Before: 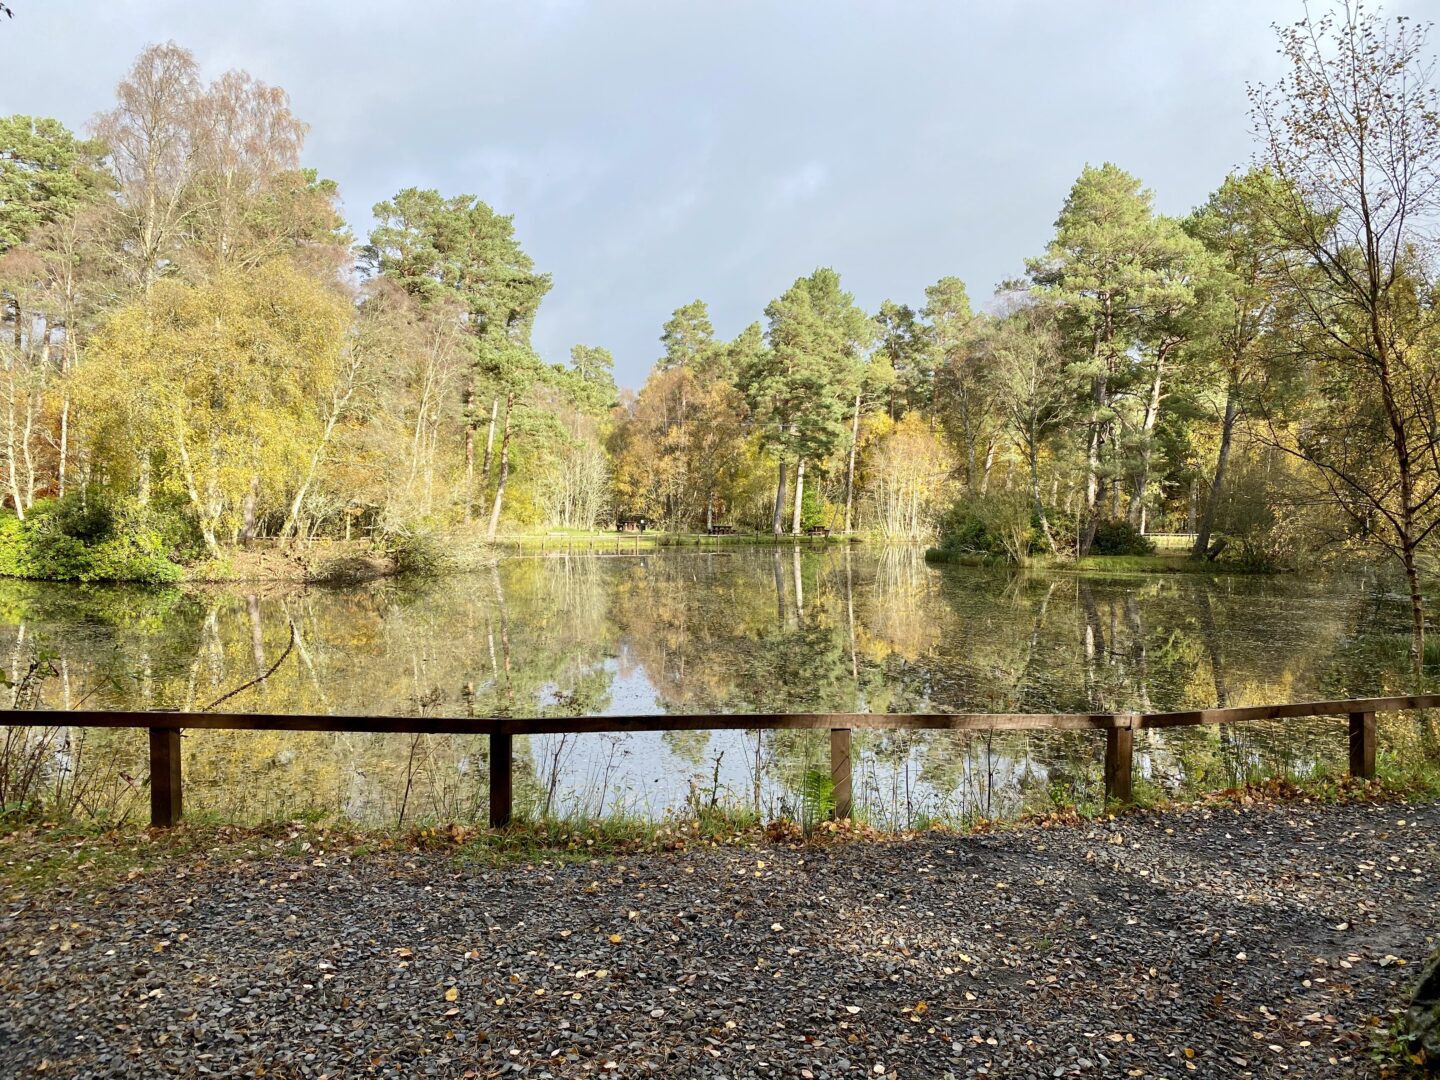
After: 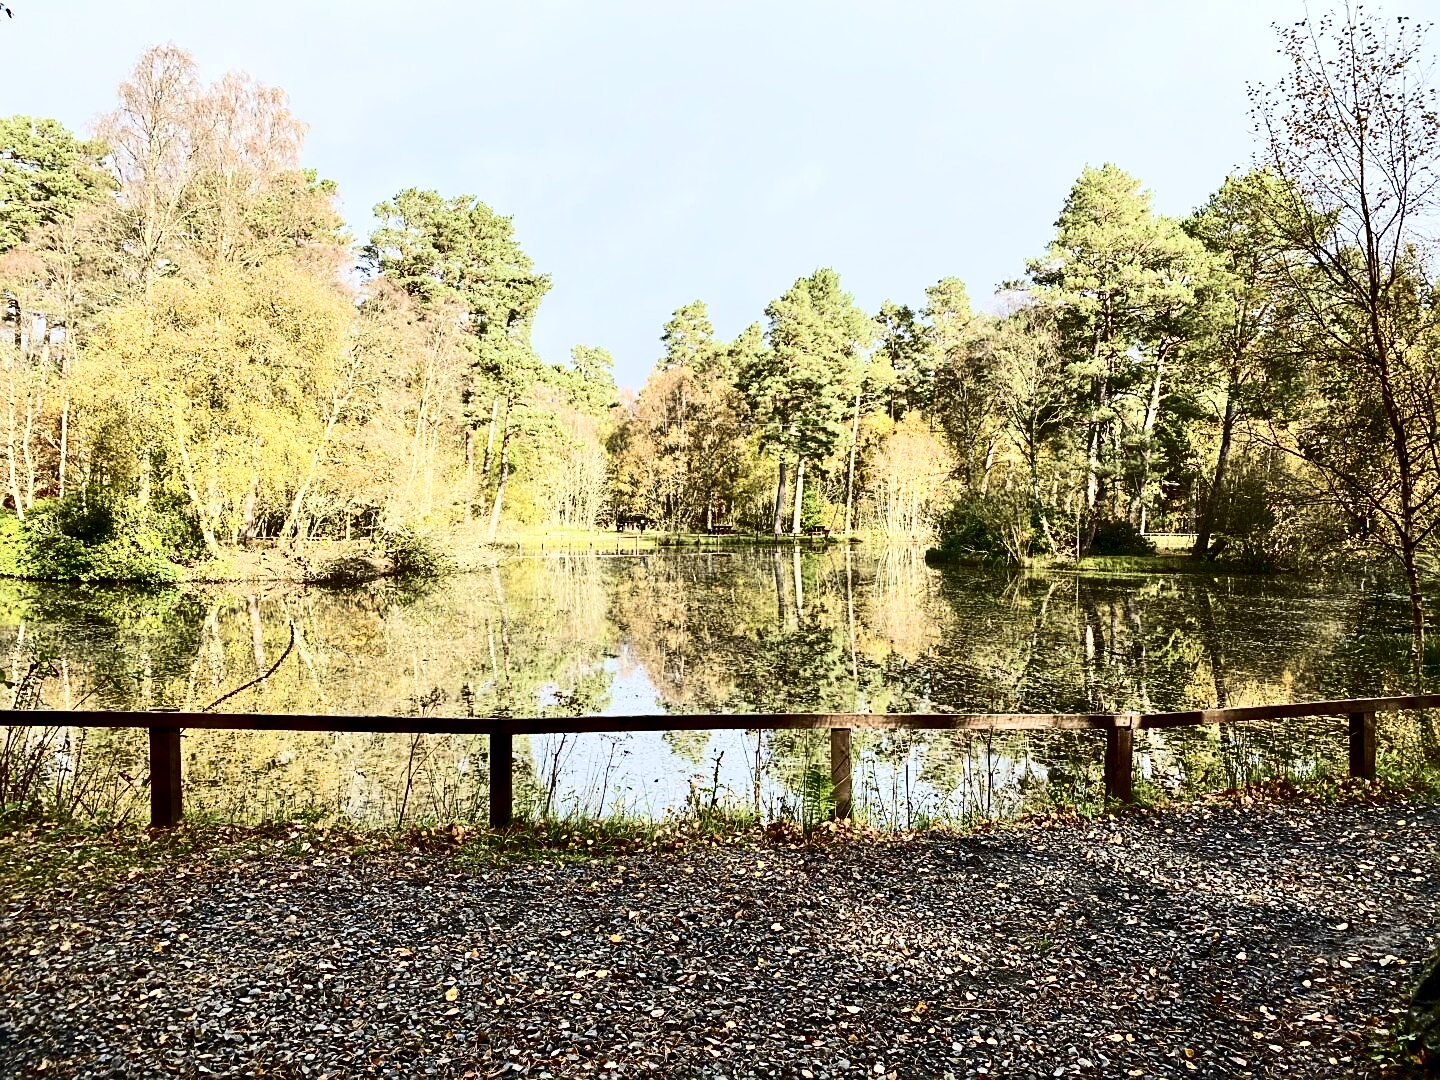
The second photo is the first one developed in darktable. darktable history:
velvia: strength 44.66%
sharpen: on, module defaults
contrast brightness saturation: contrast 0.489, saturation -0.097
